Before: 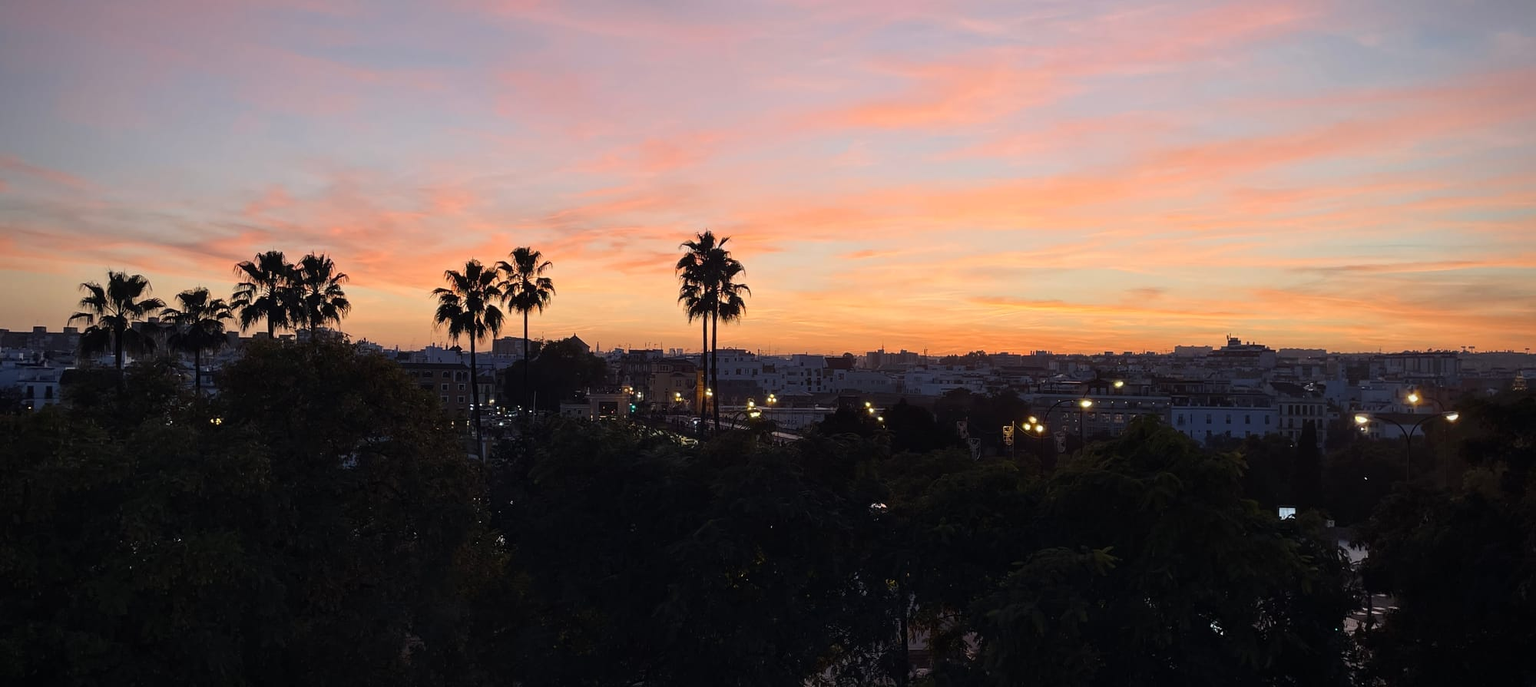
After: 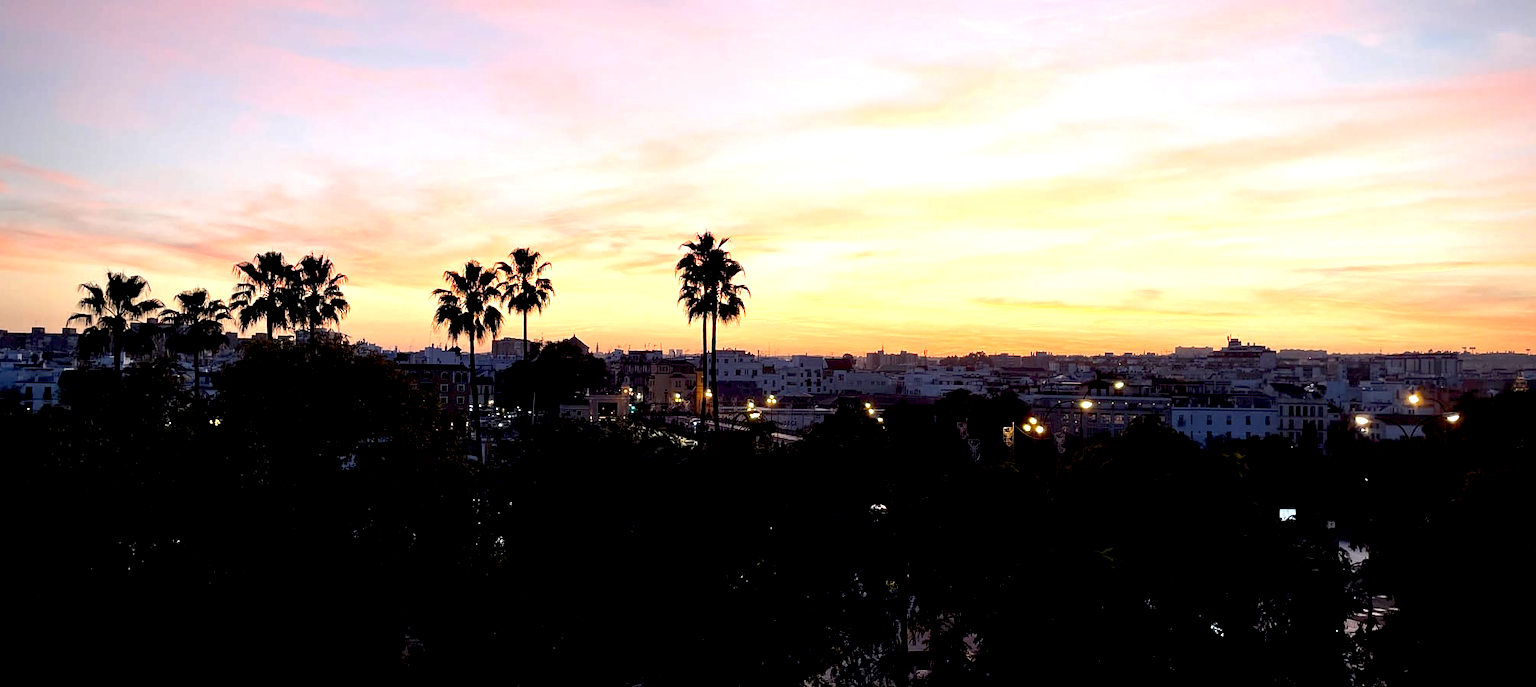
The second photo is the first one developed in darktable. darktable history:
exposure: black level correction 0.011, exposure 1.088 EV, compensate exposure bias true, compensate highlight preservation false
crop and rotate: left 0.126%
